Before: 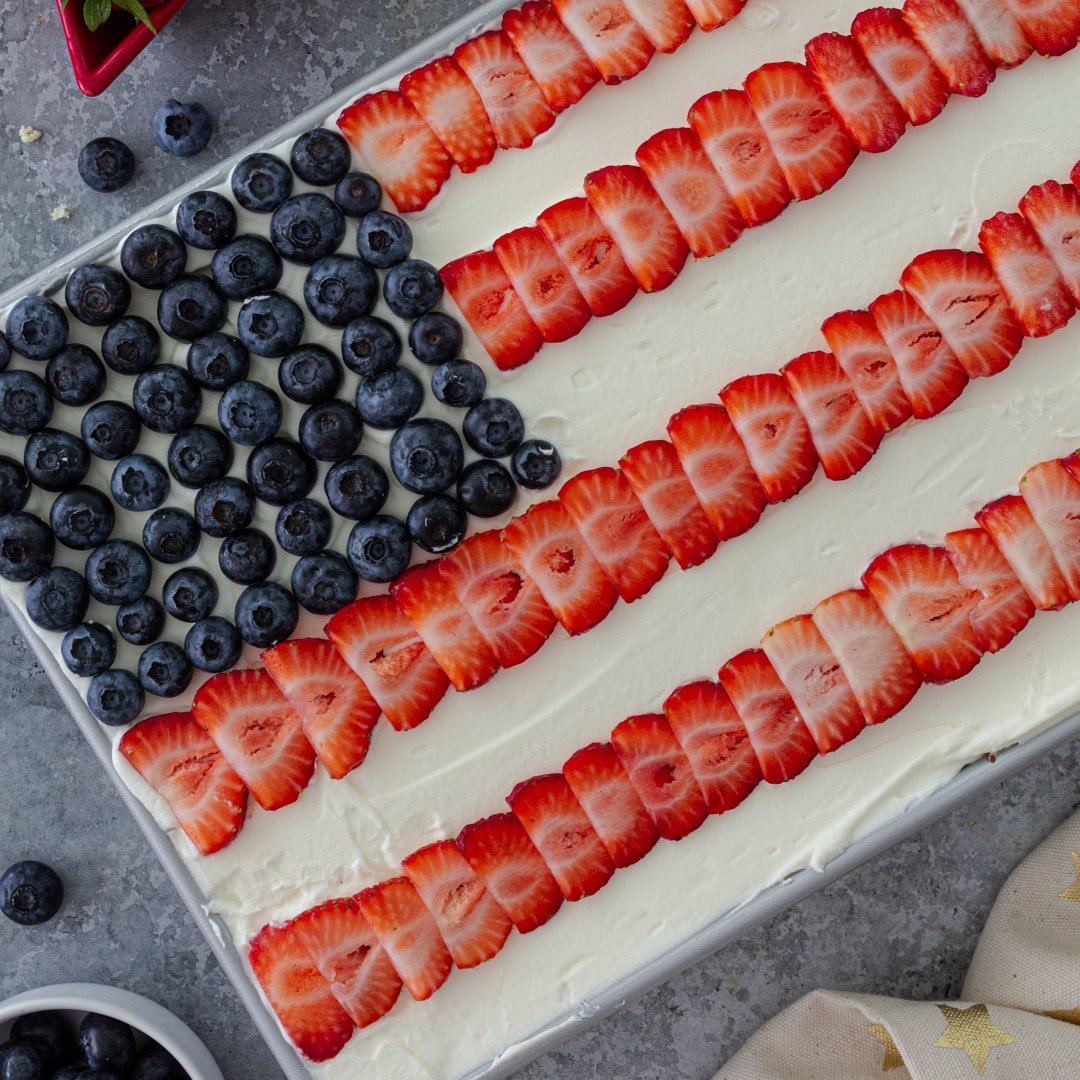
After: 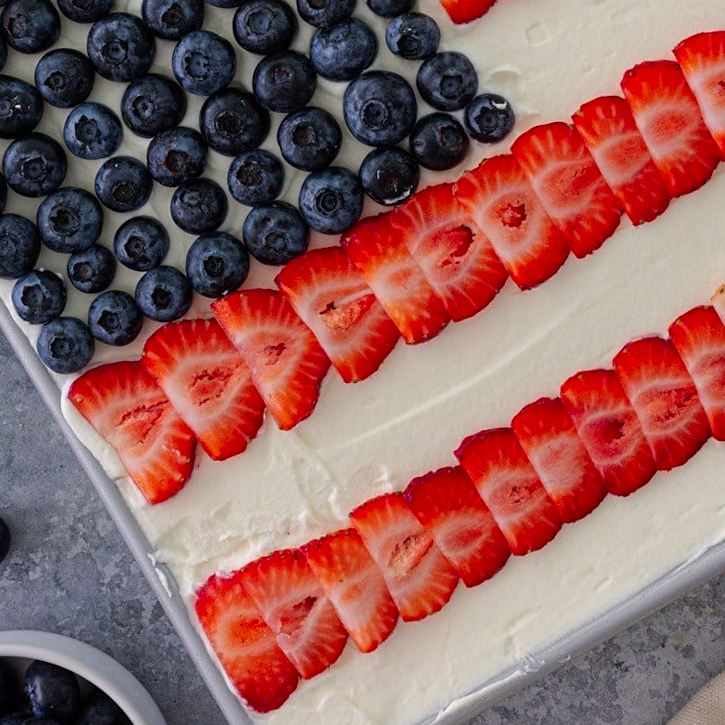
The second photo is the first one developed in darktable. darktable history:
crop and rotate: angle -0.82°, left 3.85%, top 31.828%, right 27.992%
color correction: highlights a* 3.22, highlights b* 1.93, saturation 1.19
sharpen: amount 0.2
